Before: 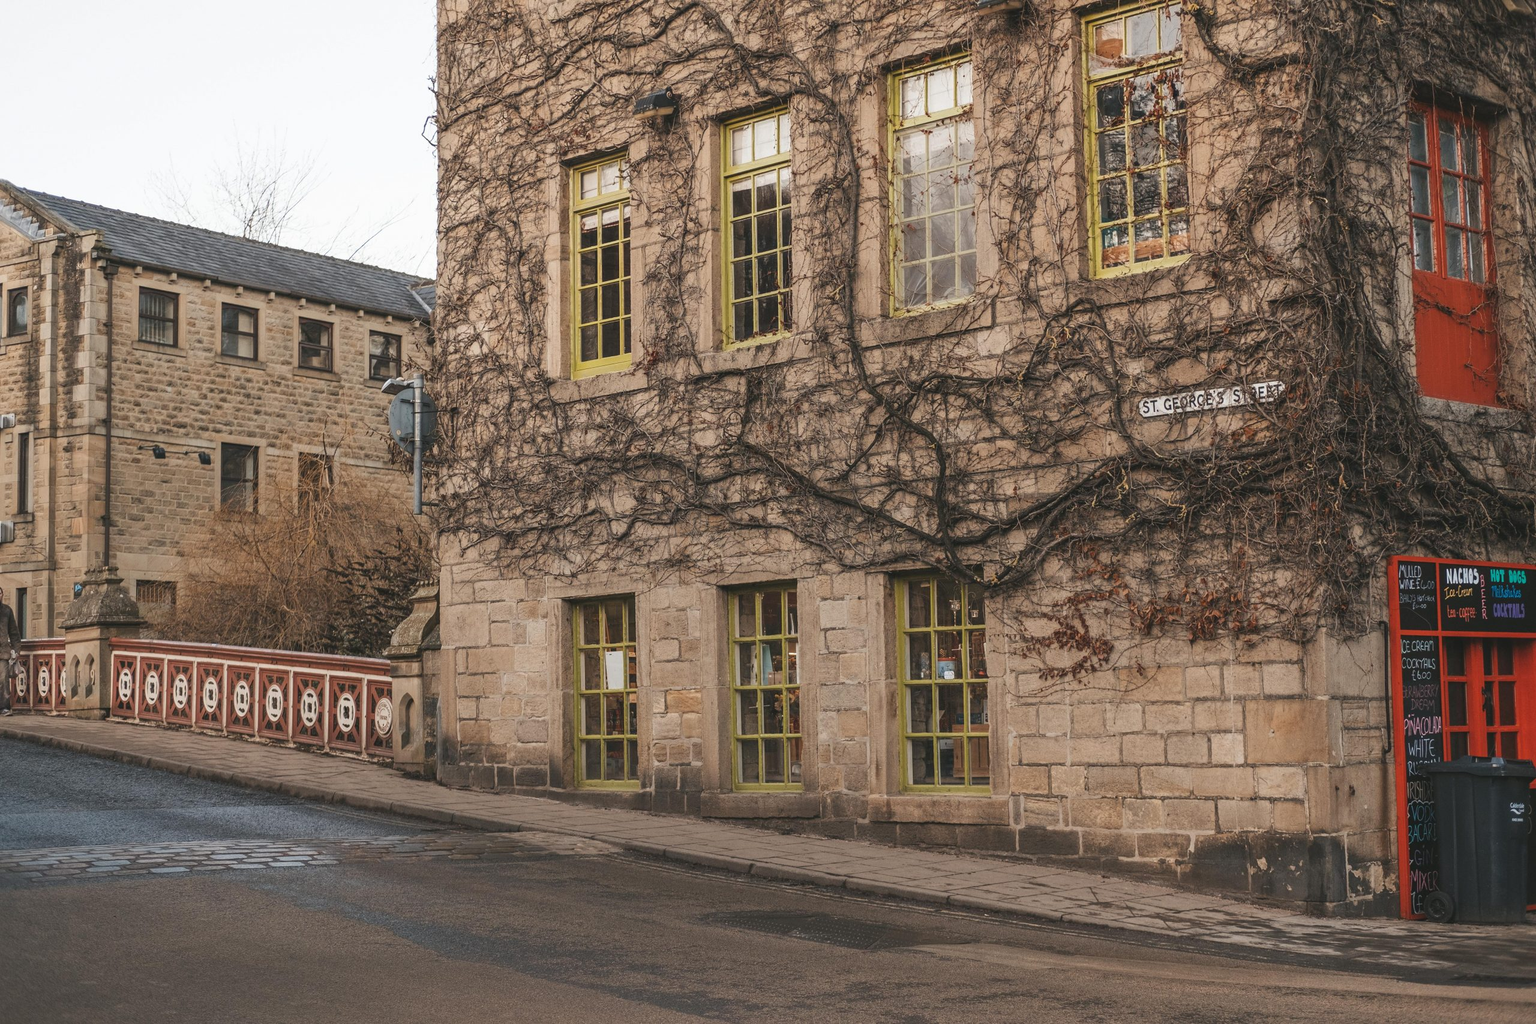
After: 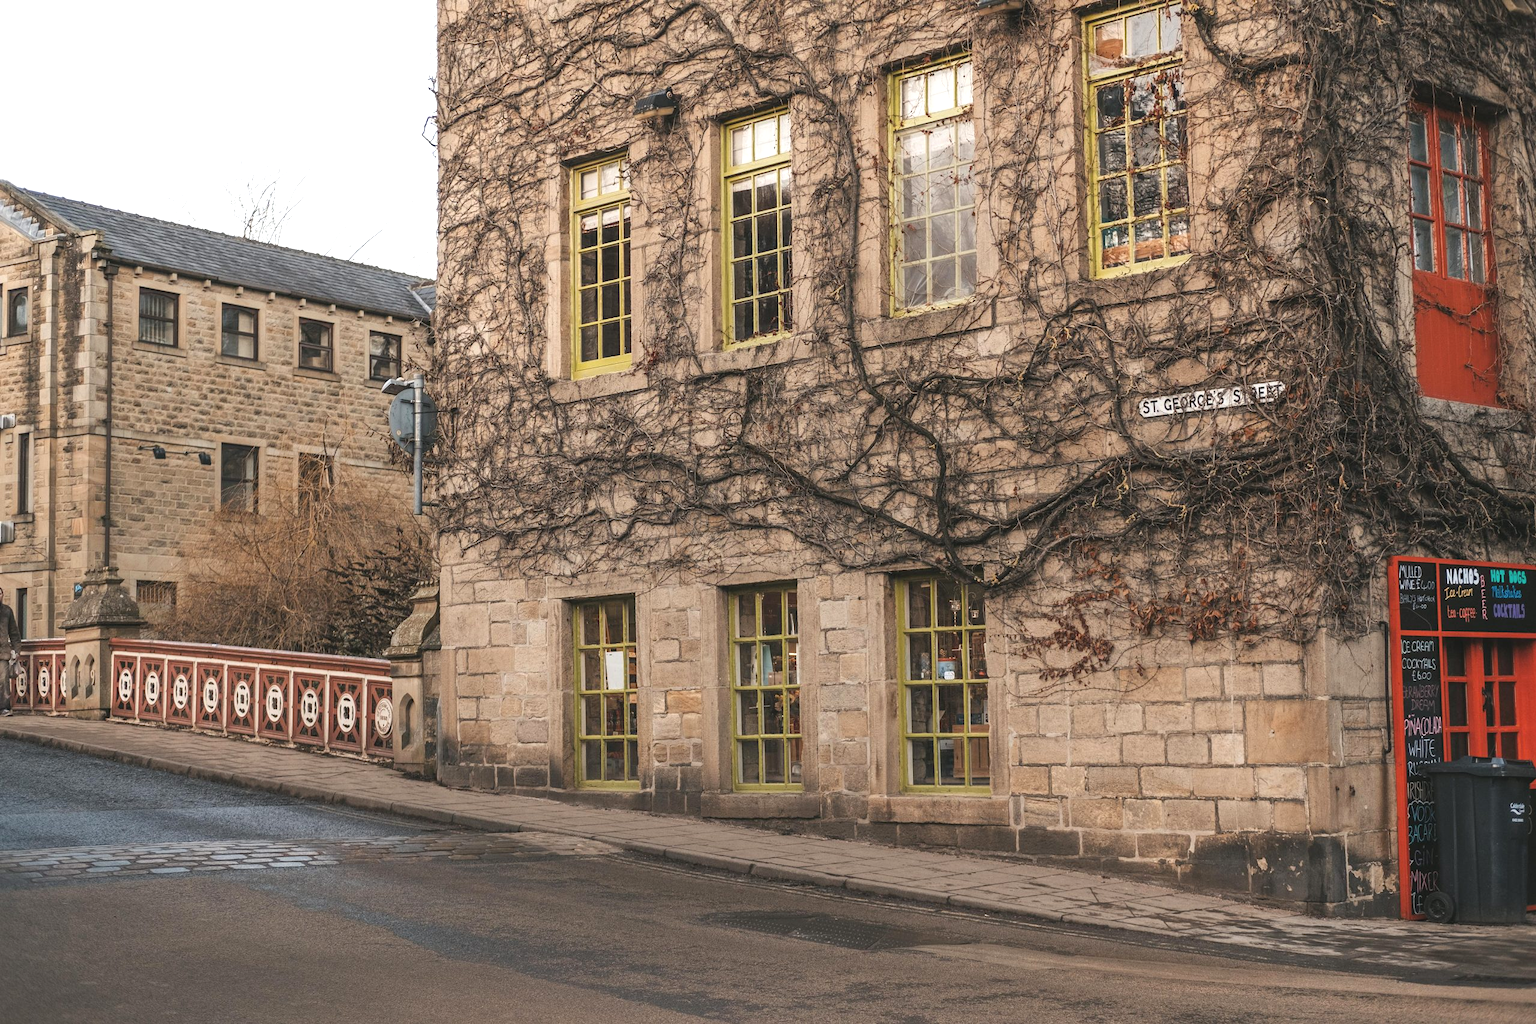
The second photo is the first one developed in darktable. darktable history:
shadows and highlights: shadows 31.41, highlights 1.86, highlights color adjustment 0.757%, soften with gaussian
tone equalizer: -8 EV -0.383 EV, -7 EV -0.397 EV, -6 EV -0.343 EV, -5 EV -0.219 EV, -3 EV 0.231 EV, -2 EV 0.343 EV, -1 EV 0.413 EV, +0 EV 0.405 EV
exposure: compensate highlight preservation false
